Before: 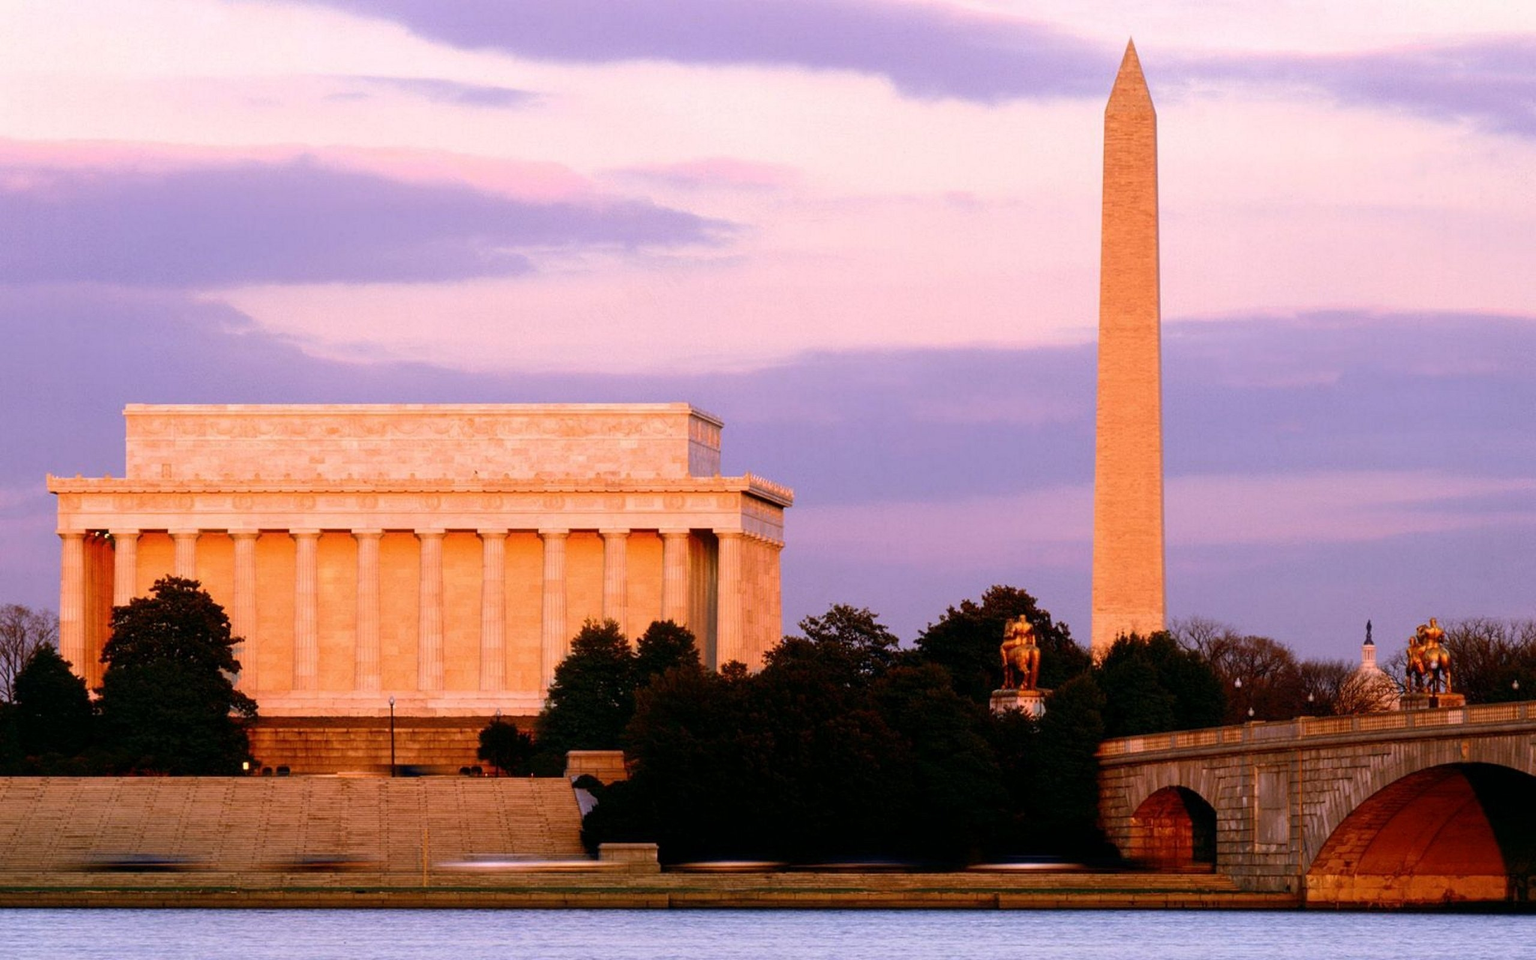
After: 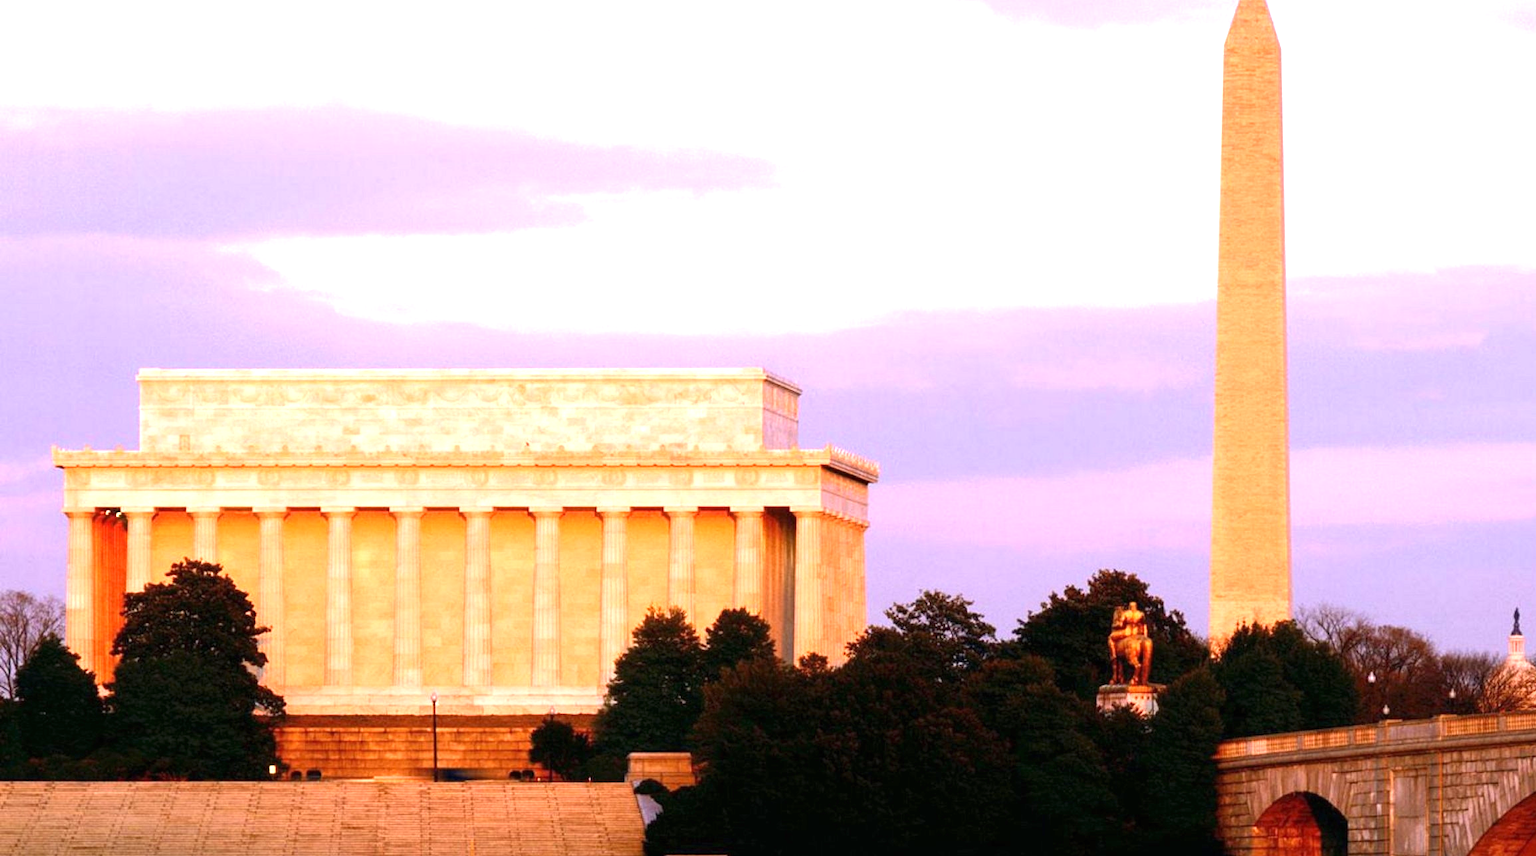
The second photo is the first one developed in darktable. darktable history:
exposure: black level correction 0, exposure 1.095 EV, compensate highlight preservation false
crop: top 7.496%, right 9.711%, bottom 11.951%
